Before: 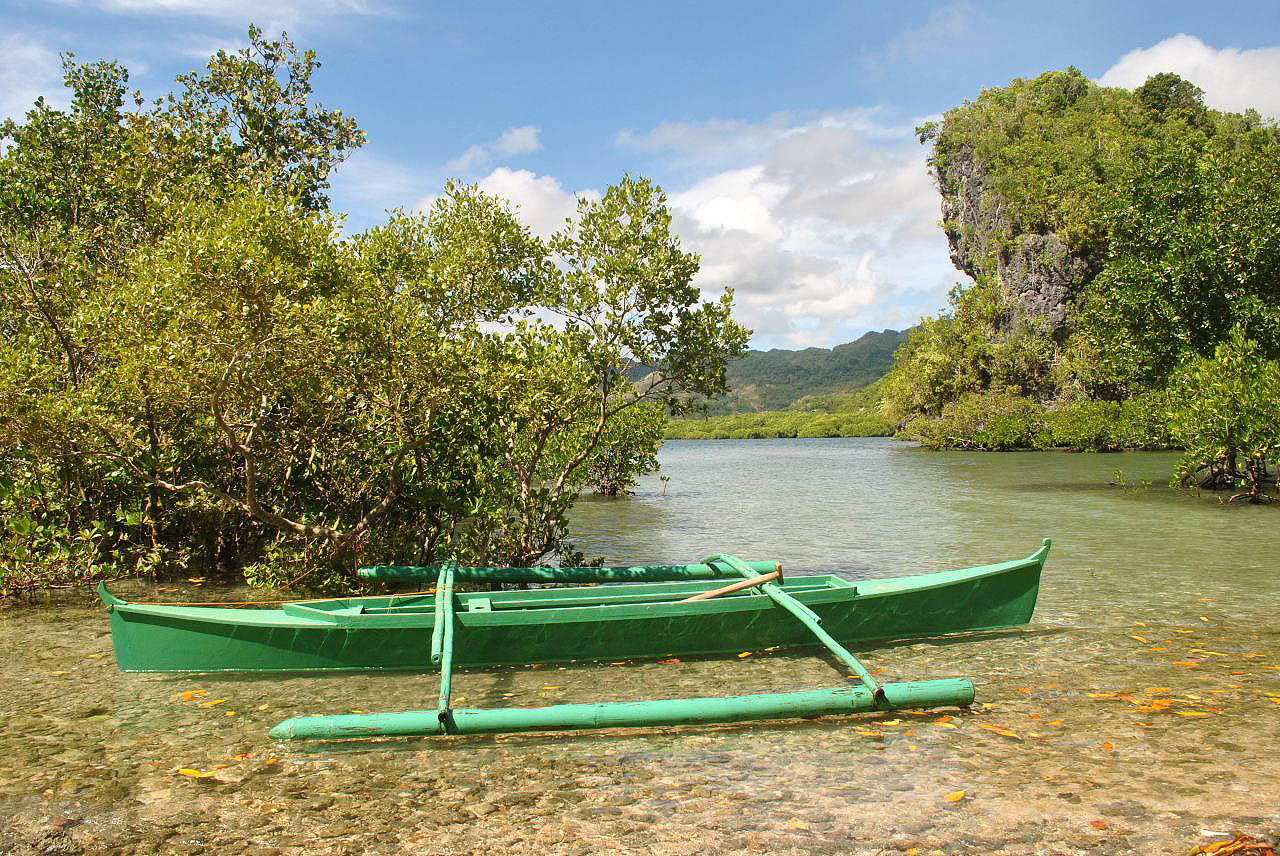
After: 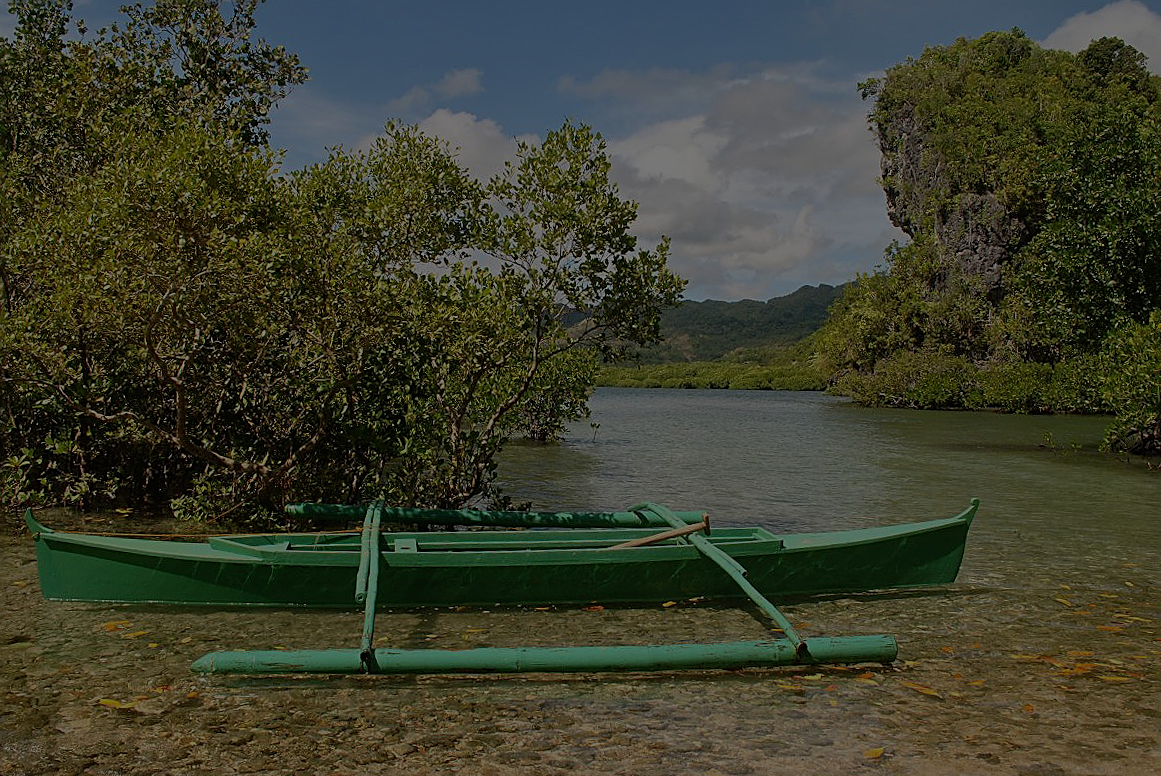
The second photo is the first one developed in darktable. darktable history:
crop and rotate: angle -1.96°, left 3.097%, top 4.154%, right 1.586%, bottom 0.529%
sharpen: on, module defaults
exposure: exposure -2.446 EV, compensate highlight preservation false
